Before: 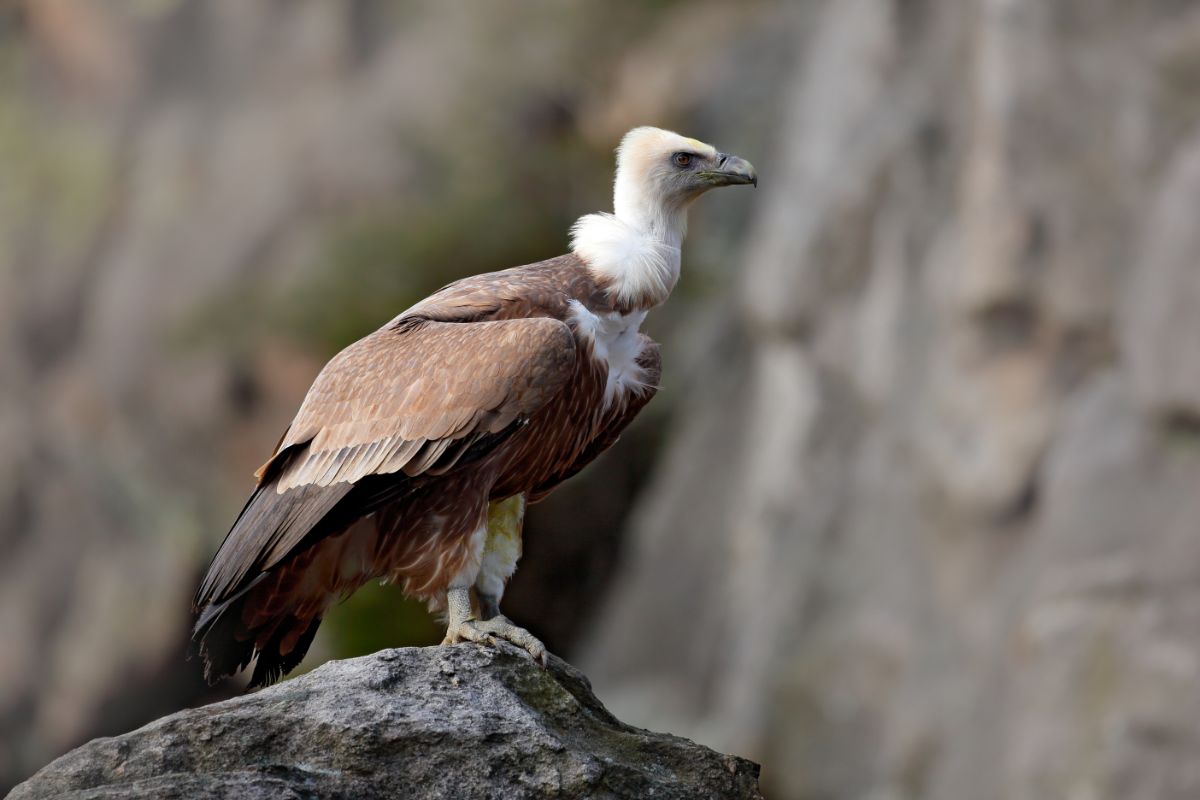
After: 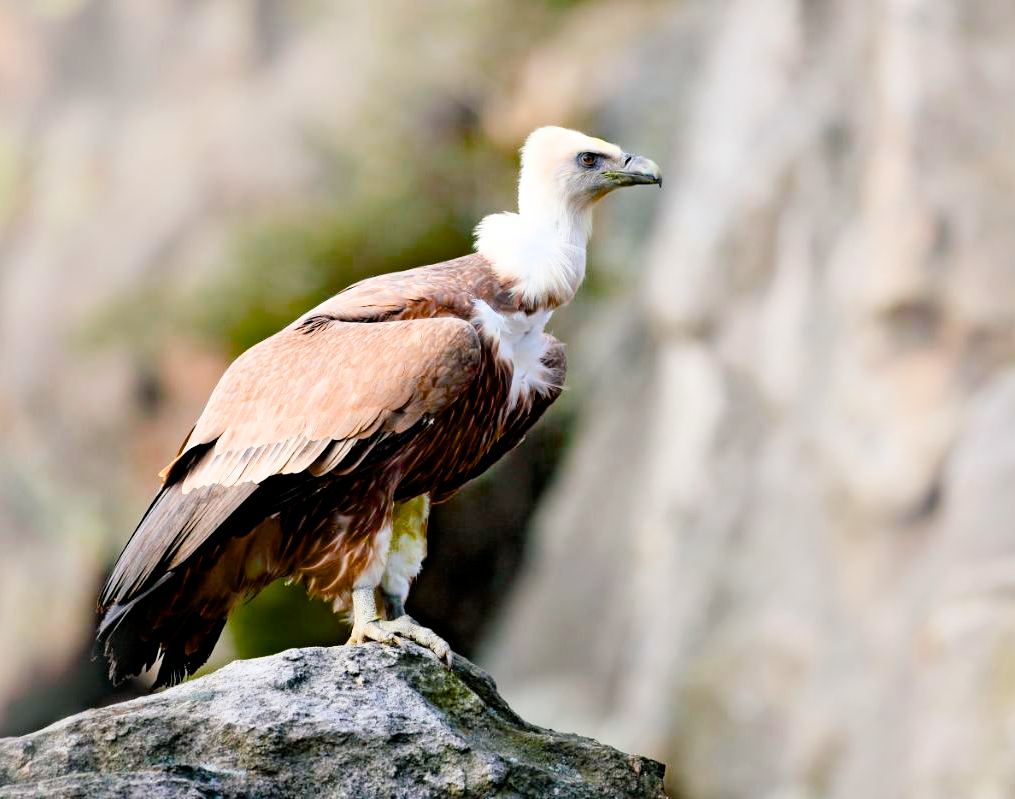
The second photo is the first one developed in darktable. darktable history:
exposure: black level correction 0, exposure 1.582 EV, compensate exposure bias true, compensate highlight preservation false
color balance rgb: shadows lift › chroma 2.69%, shadows lift › hue 191°, perceptual saturation grading › global saturation 34.633%, perceptual saturation grading › highlights -25.188%, perceptual saturation grading › shadows 49.841%, saturation formula JzAzBz (2021)
crop: left 7.991%, right 7.358%
filmic rgb: black relative exposure -7.74 EV, white relative exposure 4.36 EV, target black luminance 0%, hardness 3.76, latitude 50.76%, contrast 1.068, highlights saturation mix 8.78%, shadows ↔ highlights balance -0.247%
